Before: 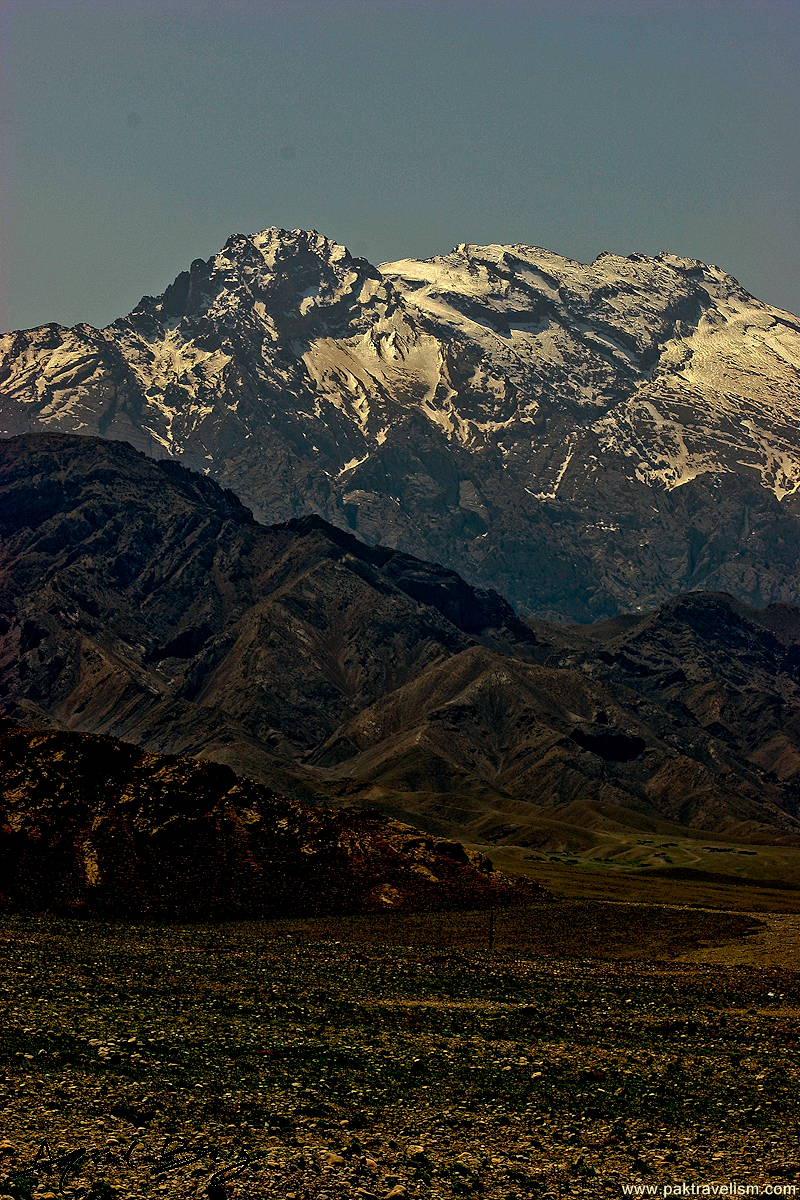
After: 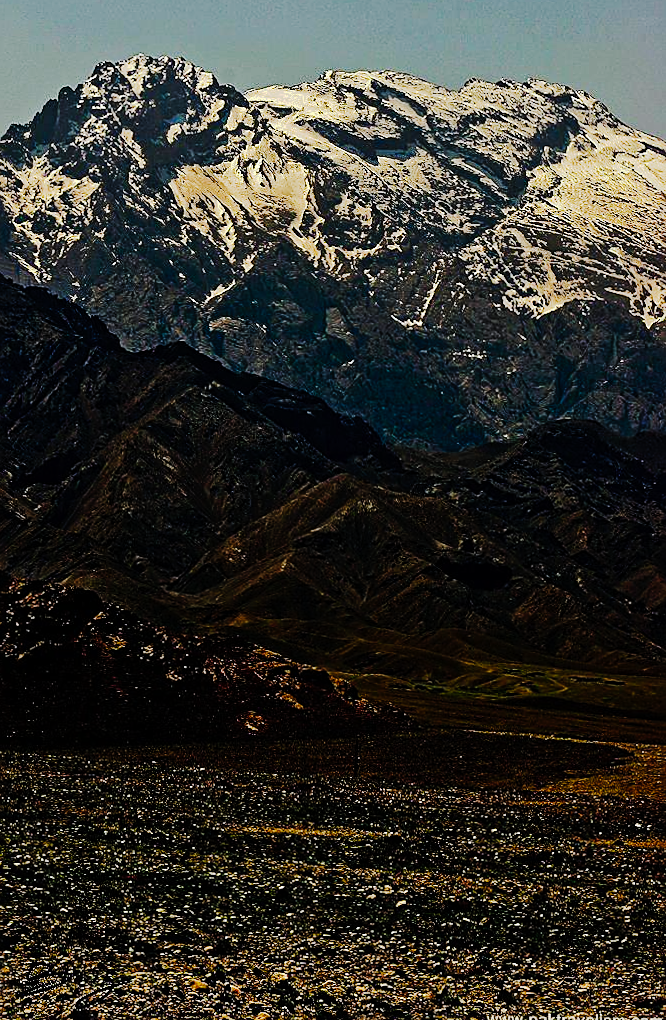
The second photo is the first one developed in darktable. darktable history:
crop: left 16.315%, top 14.246%
sharpen: on, module defaults
rotate and perspective: rotation 0.192°, lens shift (horizontal) -0.015, crop left 0.005, crop right 0.996, crop top 0.006, crop bottom 0.99
tone curve: curves: ch0 [(0, 0) (0.003, 0.001) (0.011, 0.005) (0.025, 0.009) (0.044, 0.014) (0.069, 0.019) (0.1, 0.028) (0.136, 0.039) (0.177, 0.073) (0.224, 0.134) (0.277, 0.218) (0.335, 0.343) (0.399, 0.488) (0.468, 0.608) (0.543, 0.699) (0.623, 0.773) (0.709, 0.819) (0.801, 0.852) (0.898, 0.874) (1, 1)], preserve colors none
